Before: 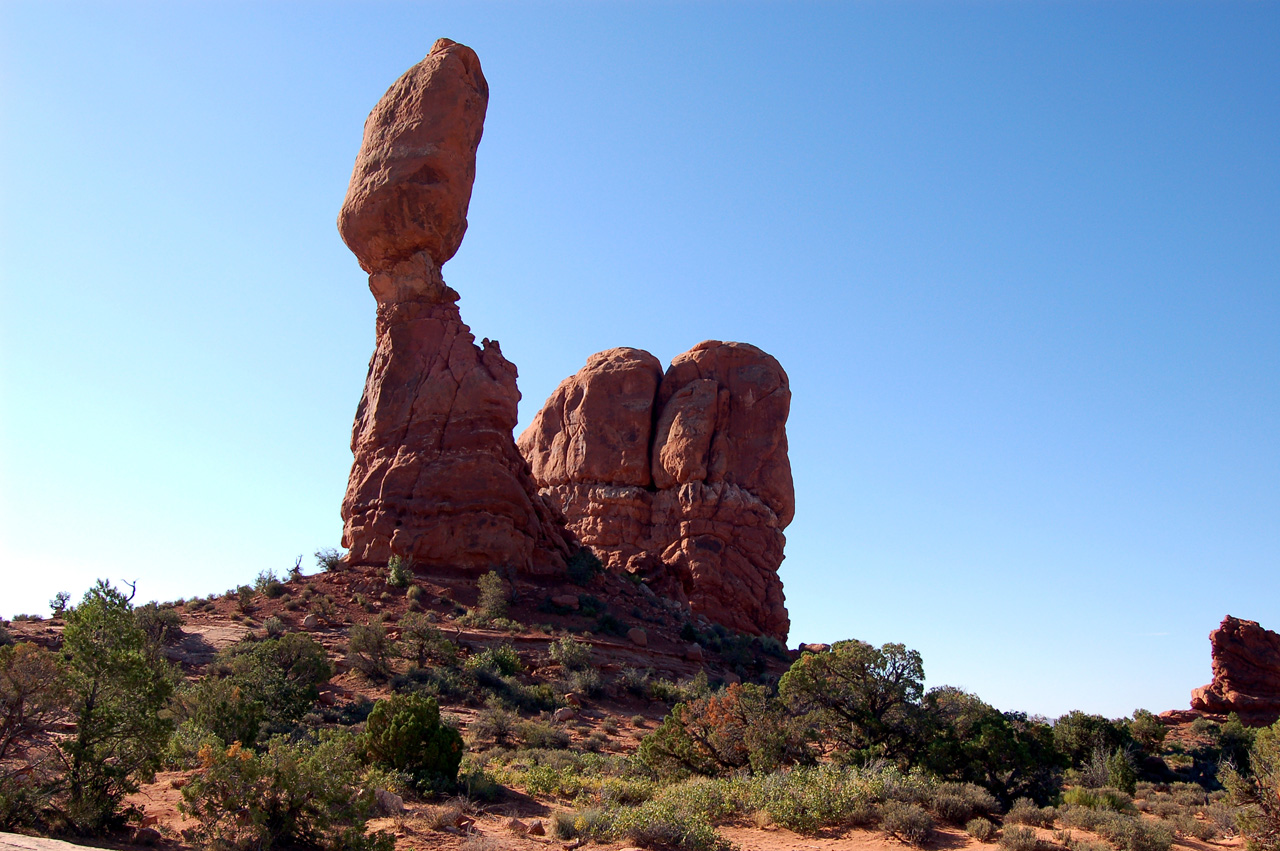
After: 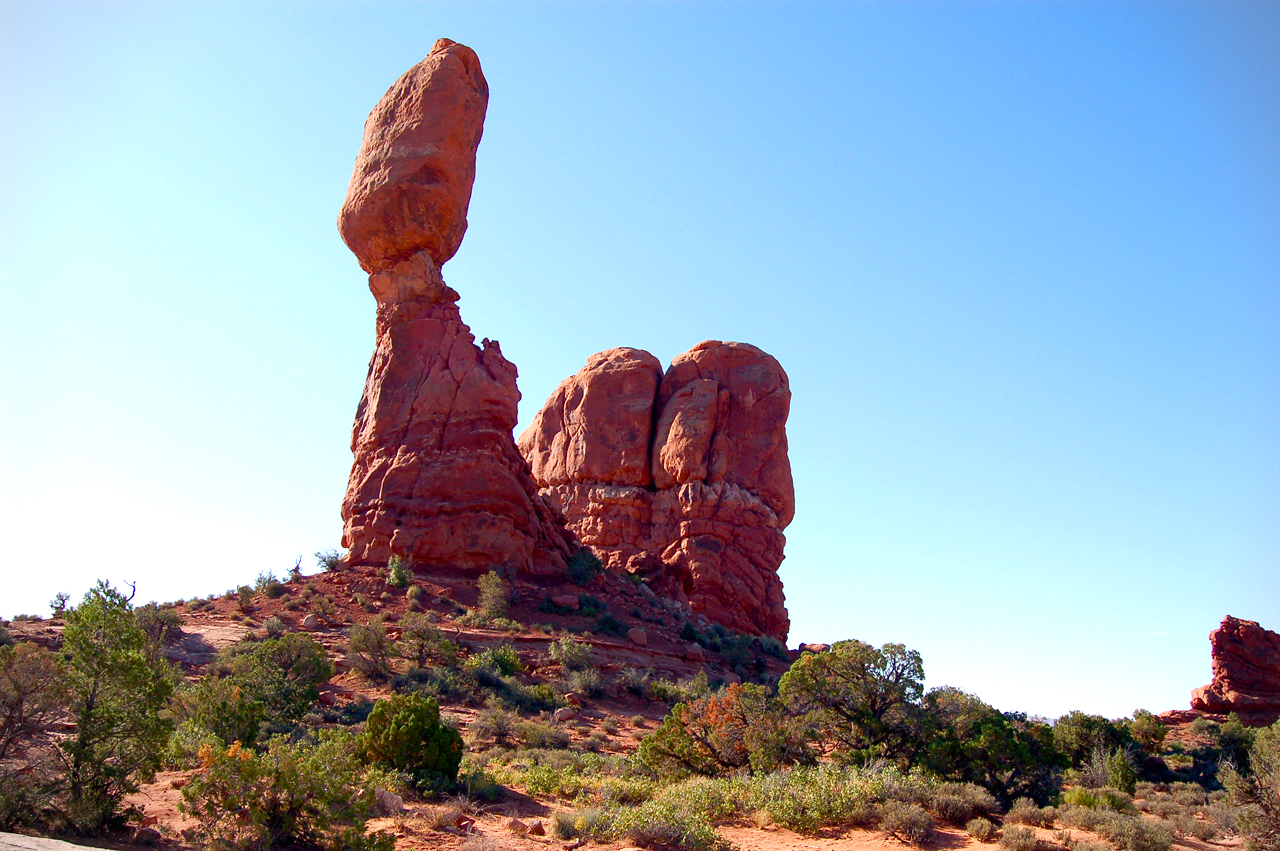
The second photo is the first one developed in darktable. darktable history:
vignetting: fall-off start 91.71%, center (0.035, -0.096)
color balance rgb: perceptual saturation grading › global saturation 20%, perceptual saturation grading › highlights -24.847%, perceptual saturation grading › shadows 24.451%, contrast -9.81%
exposure: black level correction 0, exposure 0.701 EV, compensate highlight preservation false
